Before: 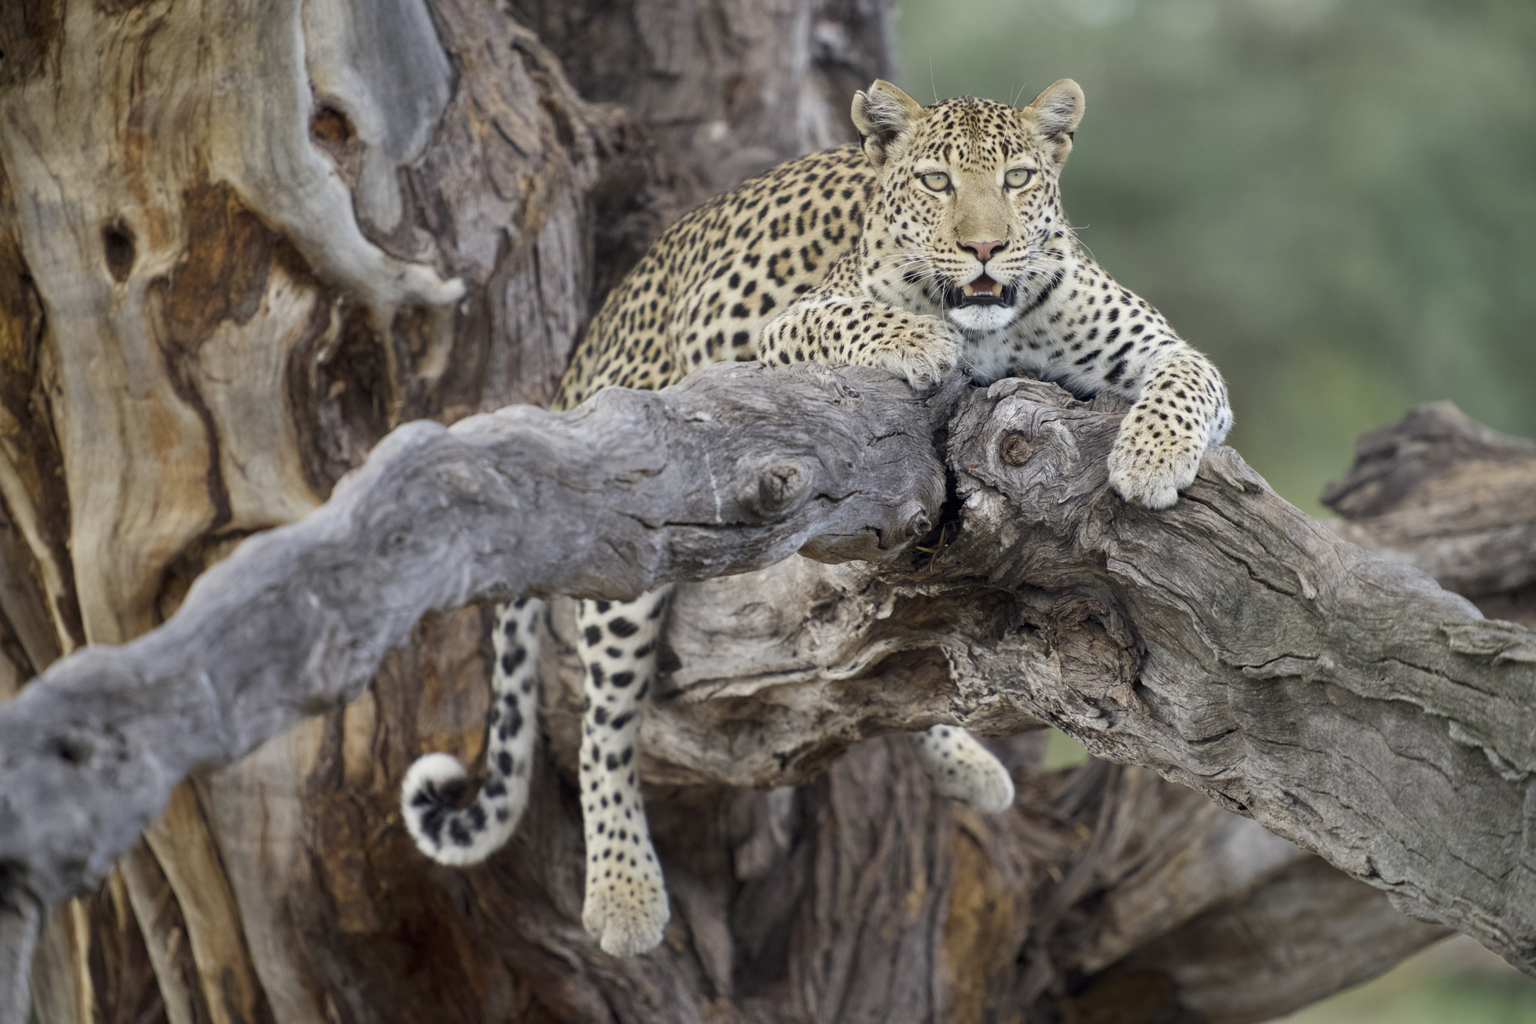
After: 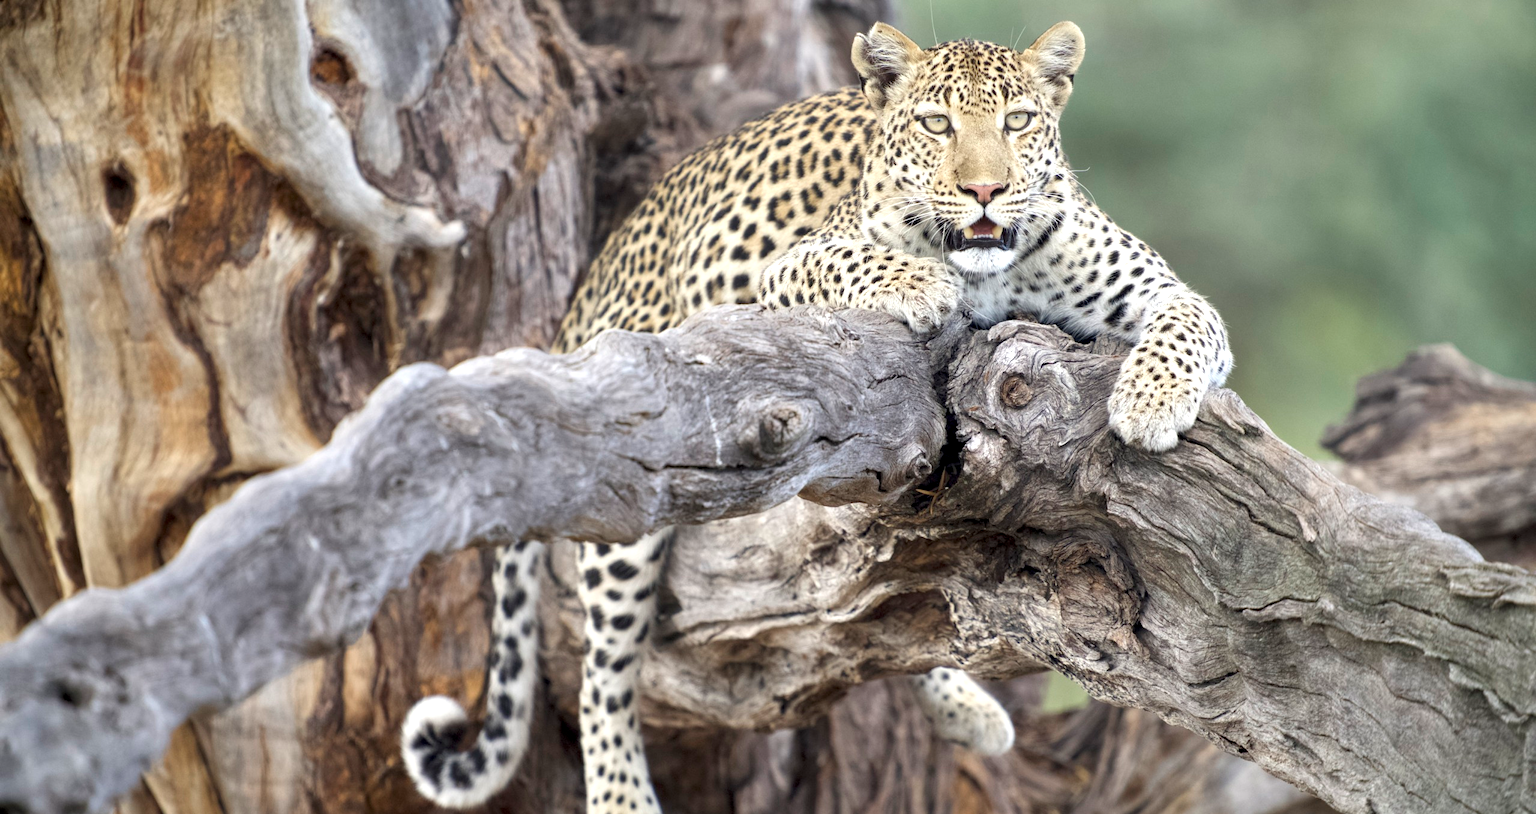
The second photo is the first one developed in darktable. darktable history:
exposure: black level correction 0, exposure 0.691 EV, compensate highlight preservation false
crop and rotate: top 5.661%, bottom 14.75%
local contrast: highlights 100%, shadows 103%, detail 120%, midtone range 0.2
color correction: highlights b* -0.05, saturation 0.986
